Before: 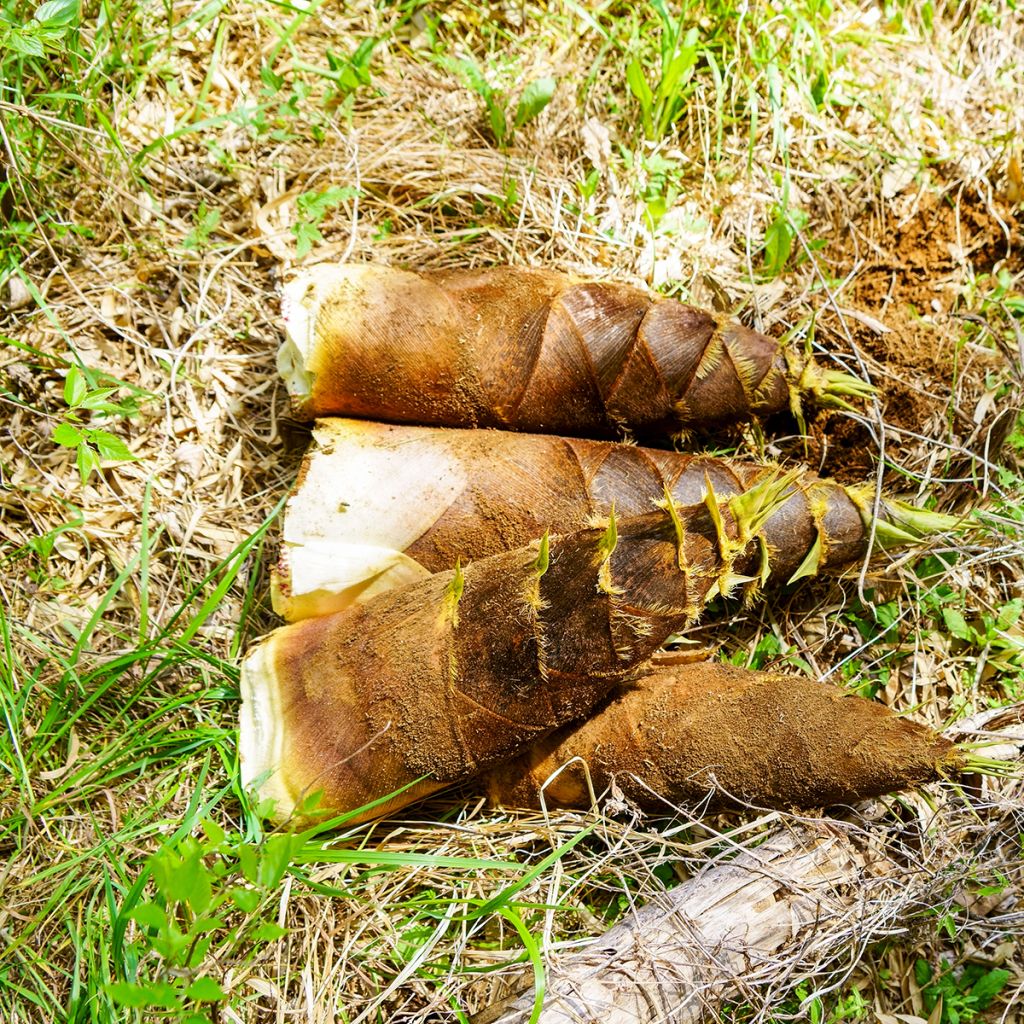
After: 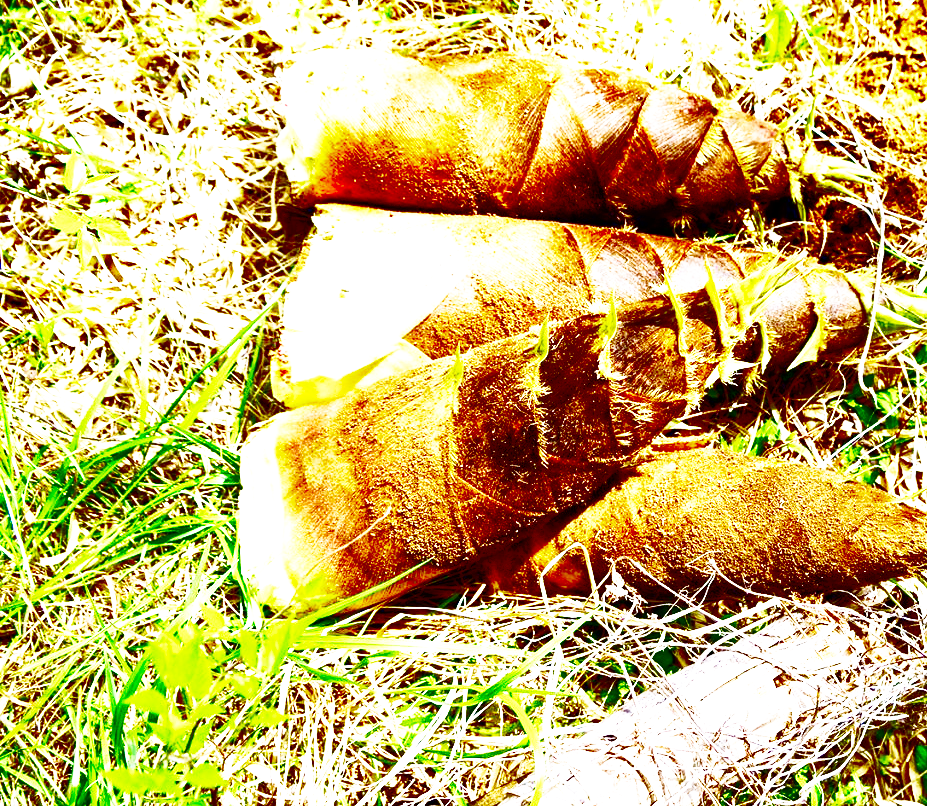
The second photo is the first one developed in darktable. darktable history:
base curve: curves: ch0 [(0, 0) (0.007, 0.004) (0.027, 0.03) (0.046, 0.07) (0.207, 0.54) (0.442, 0.872) (0.673, 0.972) (1, 1)], preserve colors none
white balance: red 1.009, blue 0.985
contrast brightness saturation: brightness -1, saturation 1
color calibration: illuminant as shot in camera, x 0.358, y 0.373, temperature 4628.91 K
exposure: black level correction 0, exposure 1.1 EV, compensate exposure bias true, compensate highlight preservation false
velvia: on, module defaults
crop: top 20.916%, right 9.437%, bottom 0.316%
